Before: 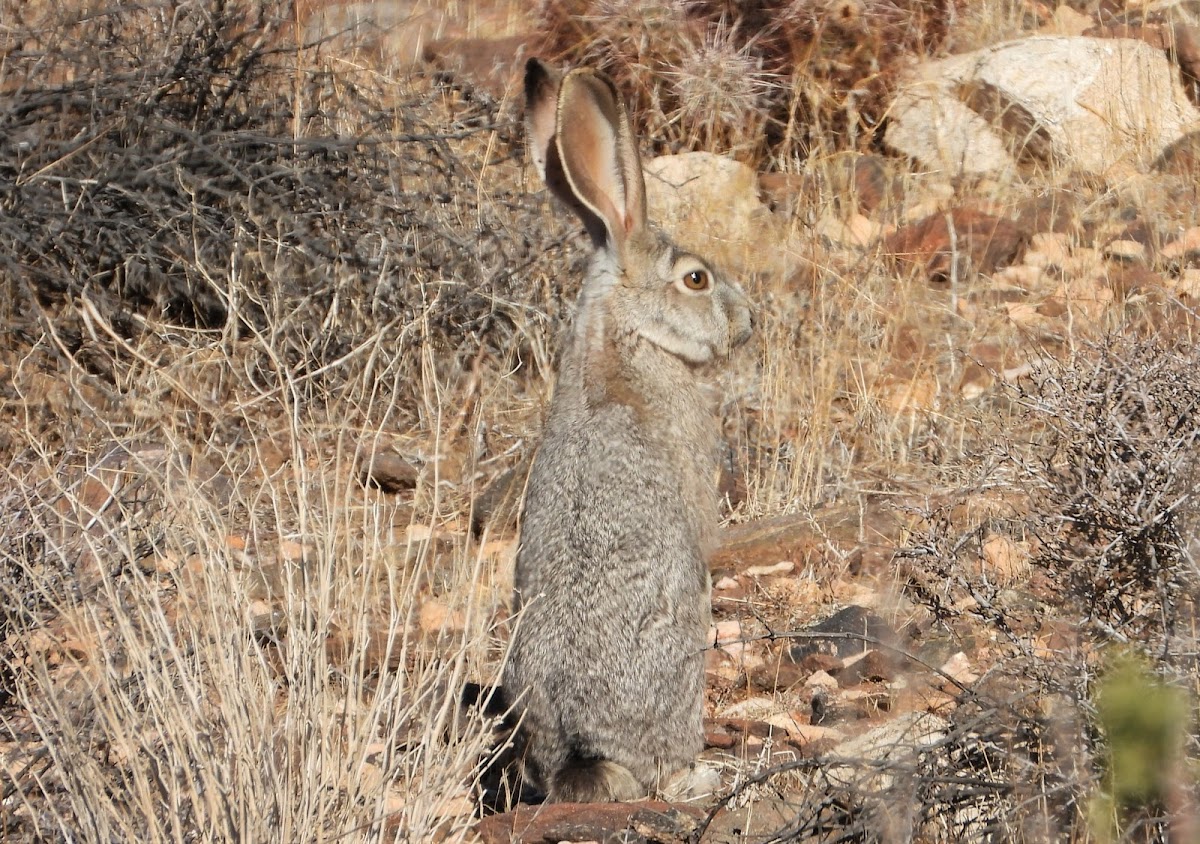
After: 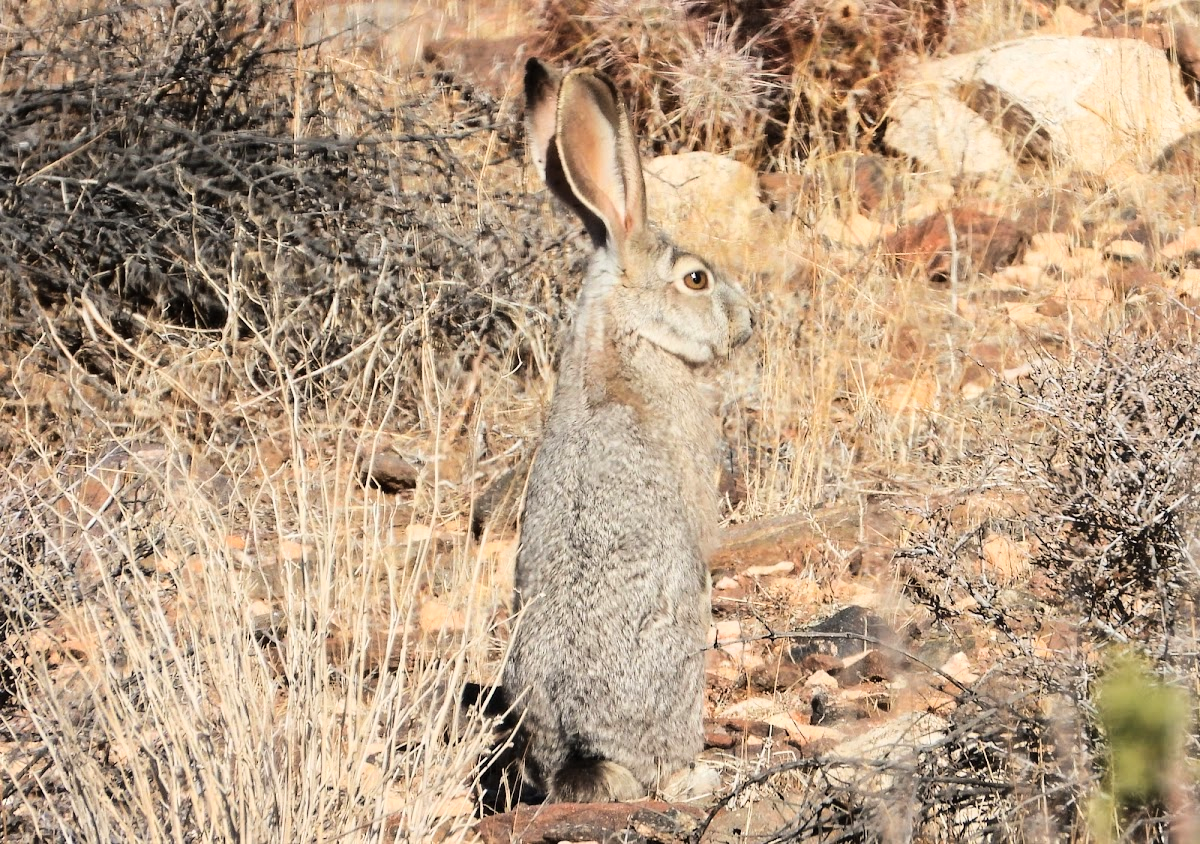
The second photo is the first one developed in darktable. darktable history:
base curve: curves: ch0 [(0, 0) (0.032, 0.025) (0.121, 0.166) (0.206, 0.329) (0.605, 0.79) (1, 1)]
color correction: highlights a* -0.134, highlights b* 0.106
